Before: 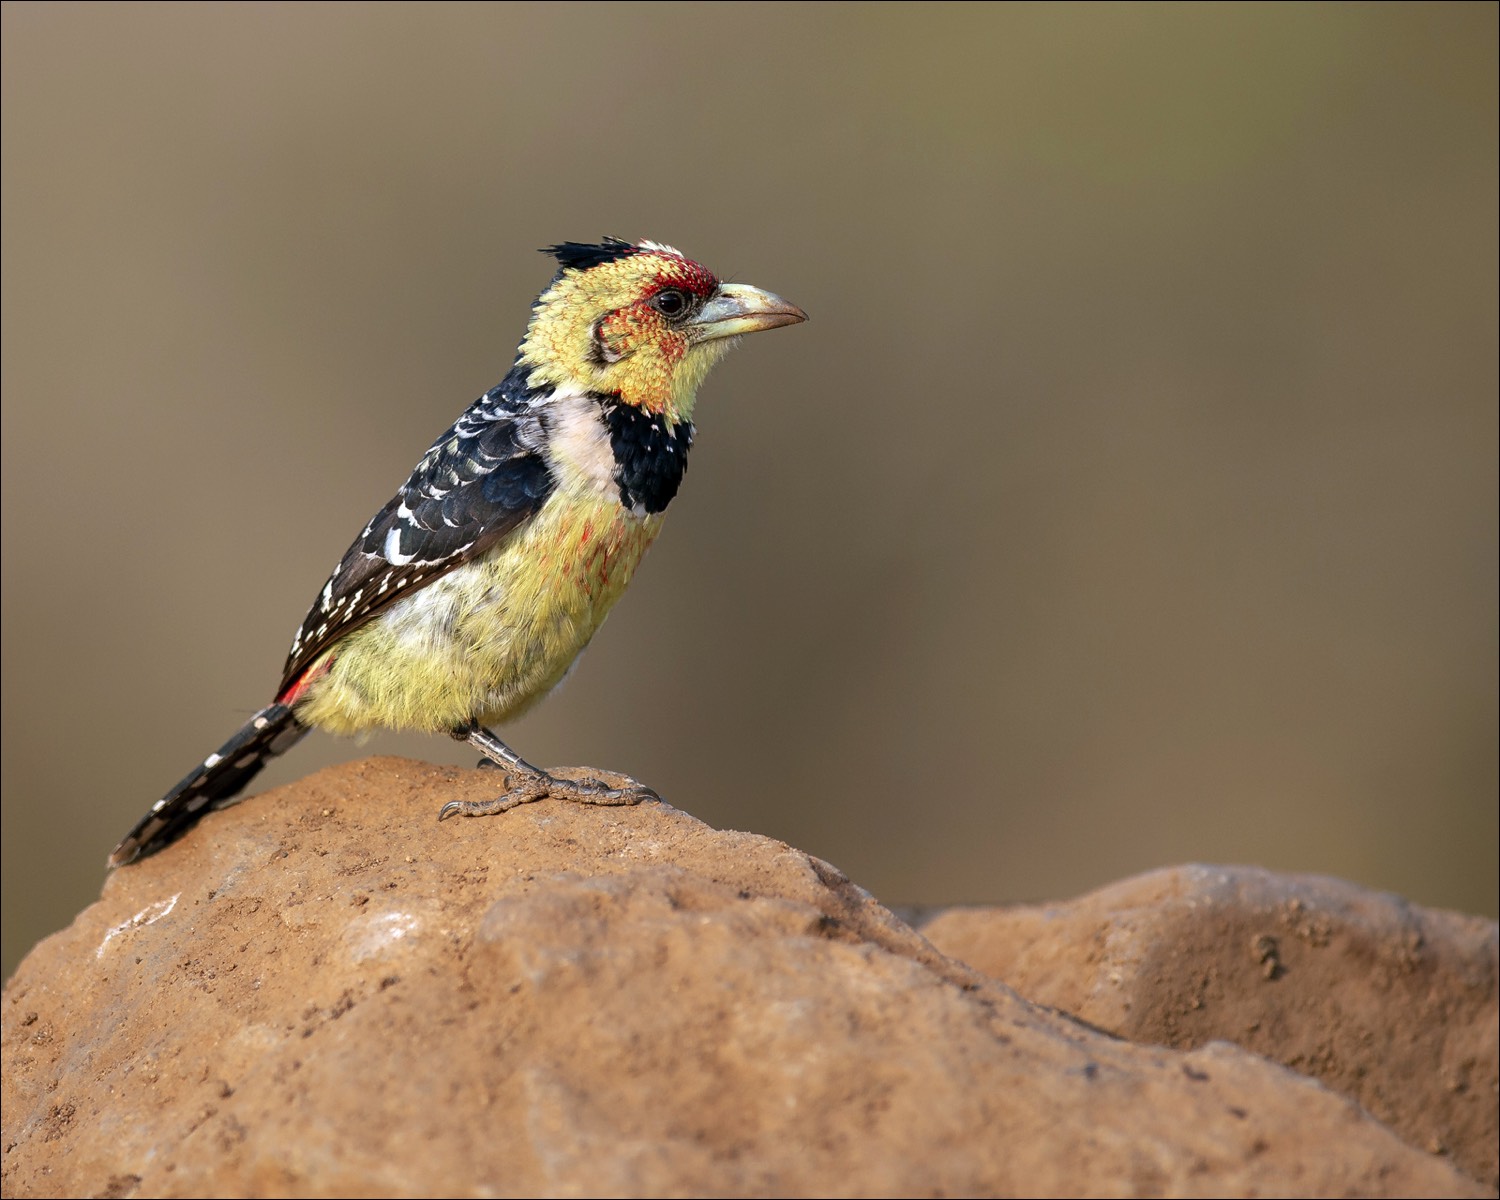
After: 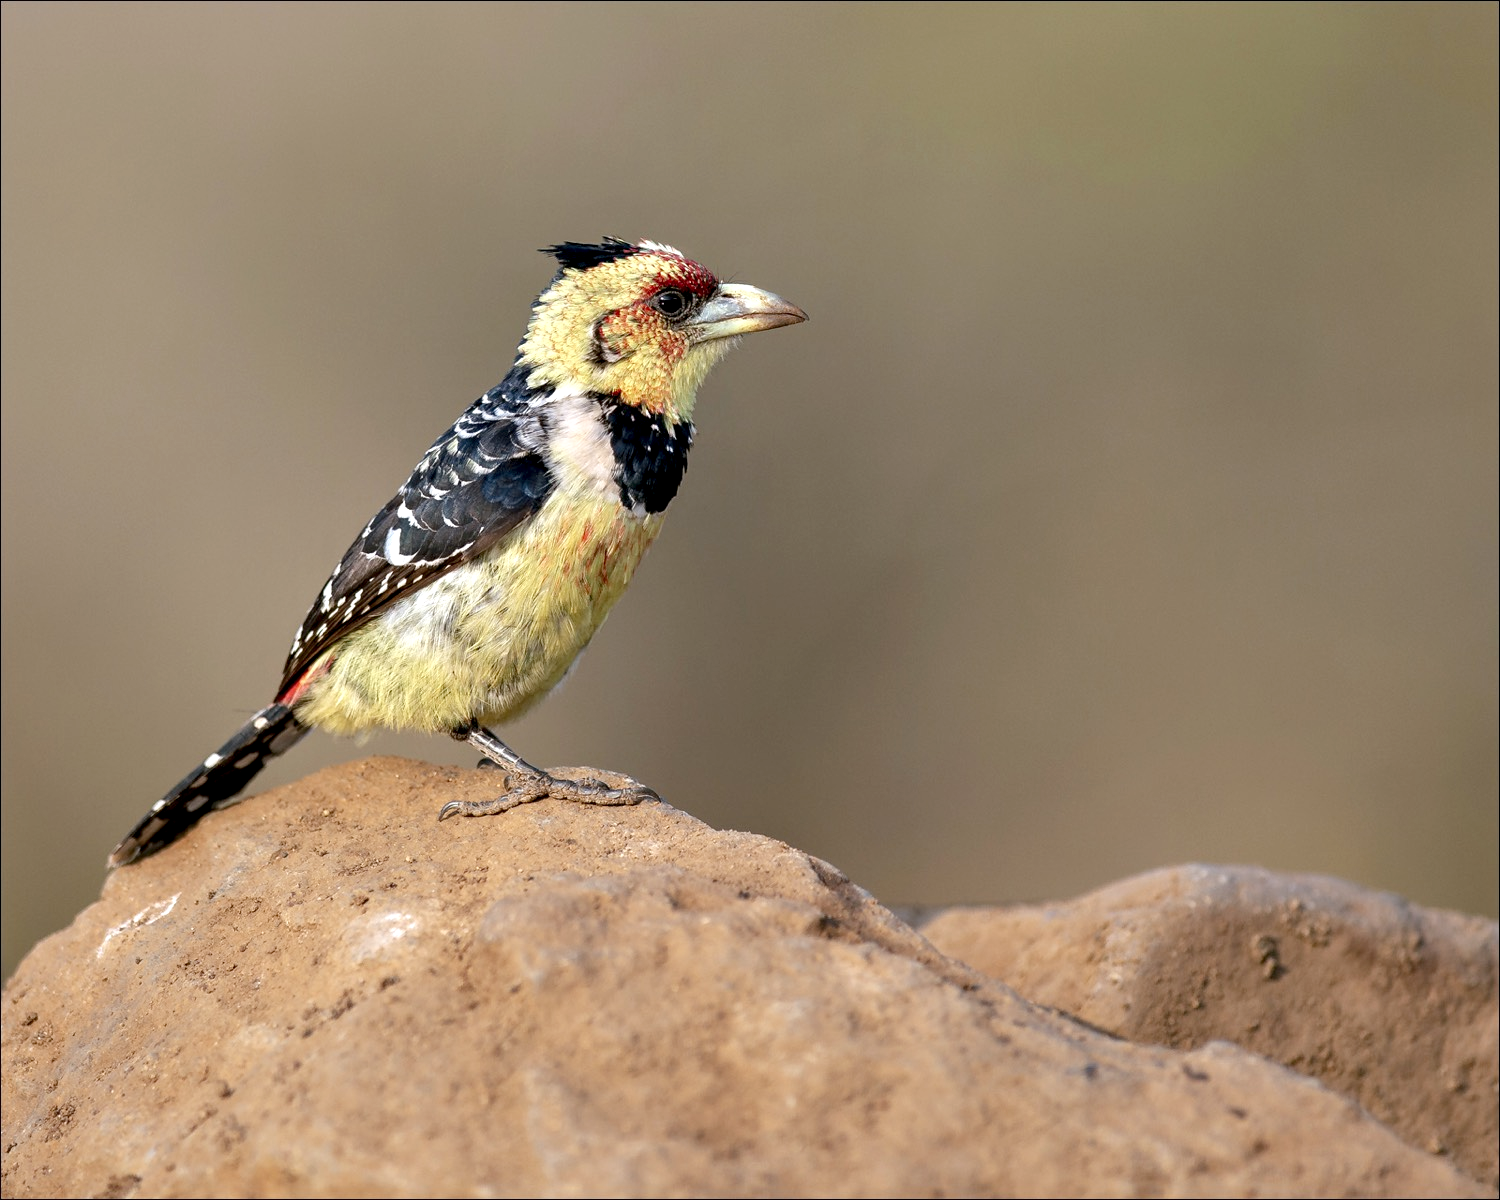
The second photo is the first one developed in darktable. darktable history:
contrast equalizer: octaves 7, y [[0.546, 0.552, 0.554, 0.554, 0.552, 0.546], [0.5 ×6], [0.5 ×6], [0 ×6], [0 ×6]]
